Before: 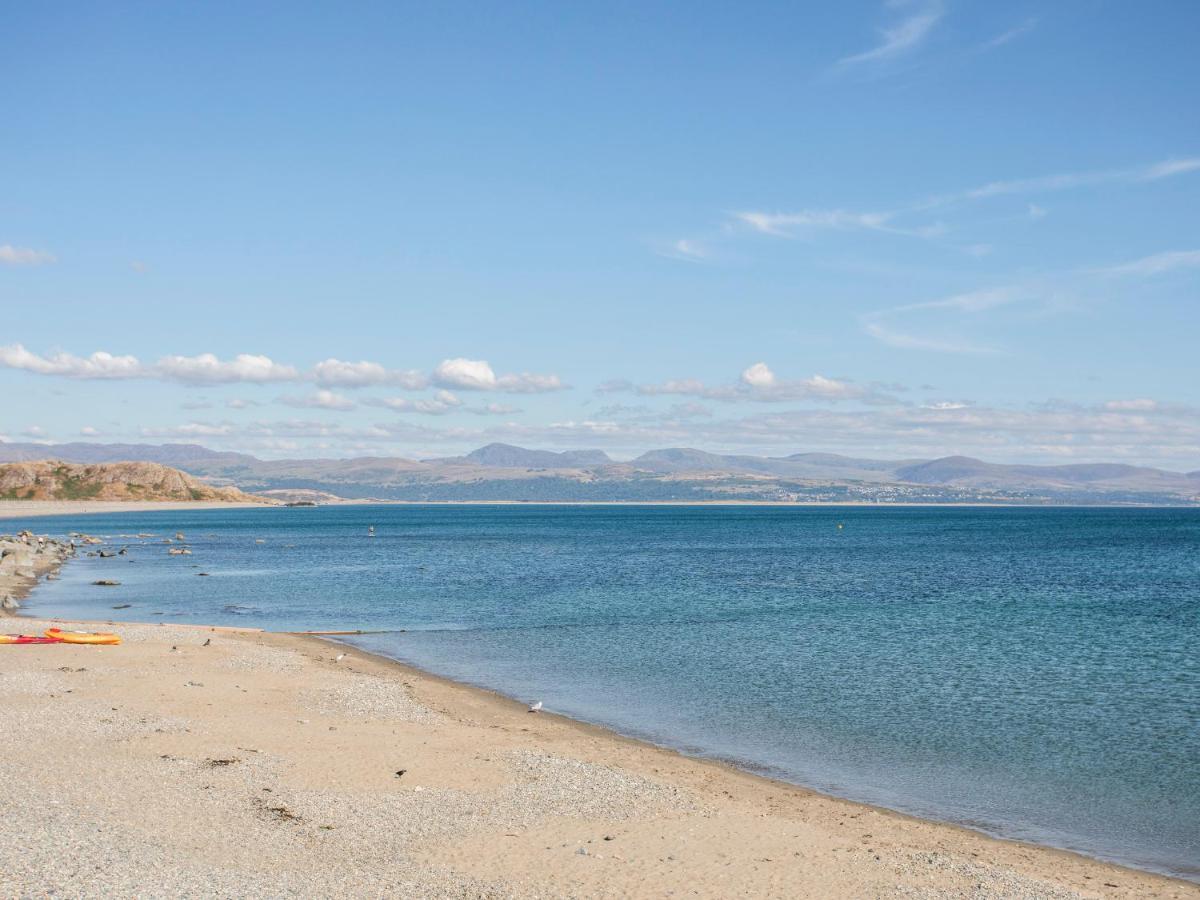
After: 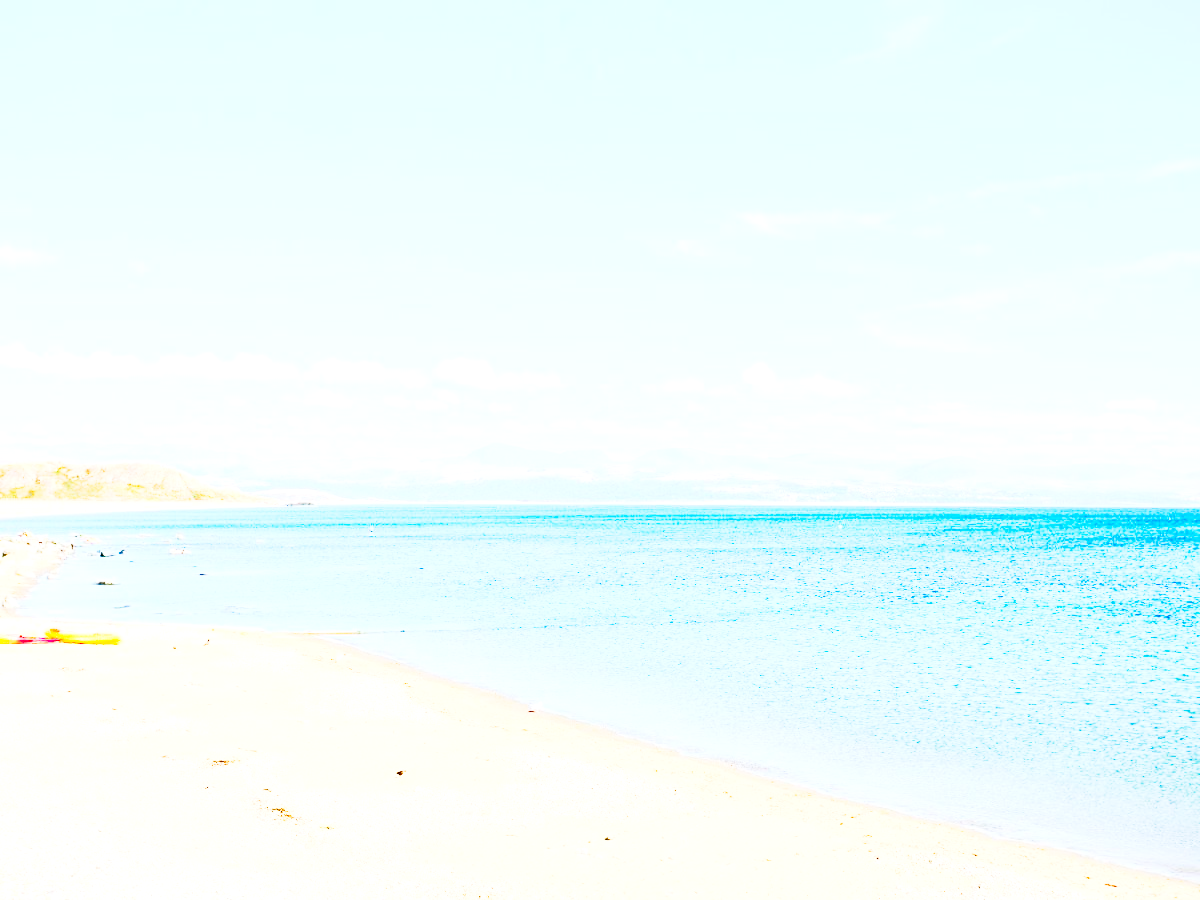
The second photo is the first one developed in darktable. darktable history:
tone curve: curves: ch0 [(0, 0) (0.003, 0.003) (0.011, 0.012) (0.025, 0.027) (0.044, 0.048) (0.069, 0.074) (0.1, 0.117) (0.136, 0.177) (0.177, 0.246) (0.224, 0.324) (0.277, 0.422) (0.335, 0.531) (0.399, 0.633) (0.468, 0.733) (0.543, 0.824) (0.623, 0.895) (0.709, 0.938) (0.801, 0.961) (0.898, 0.98) (1, 1)], preserve colors none
white balance: red 0.988, blue 1.017
exposure: black level correction 0.009, exposure 1.425 EV, compensate highlight preservation false
contrast brightness saturation: contrast 0.26, brightness 0.02, saturation 0.87
